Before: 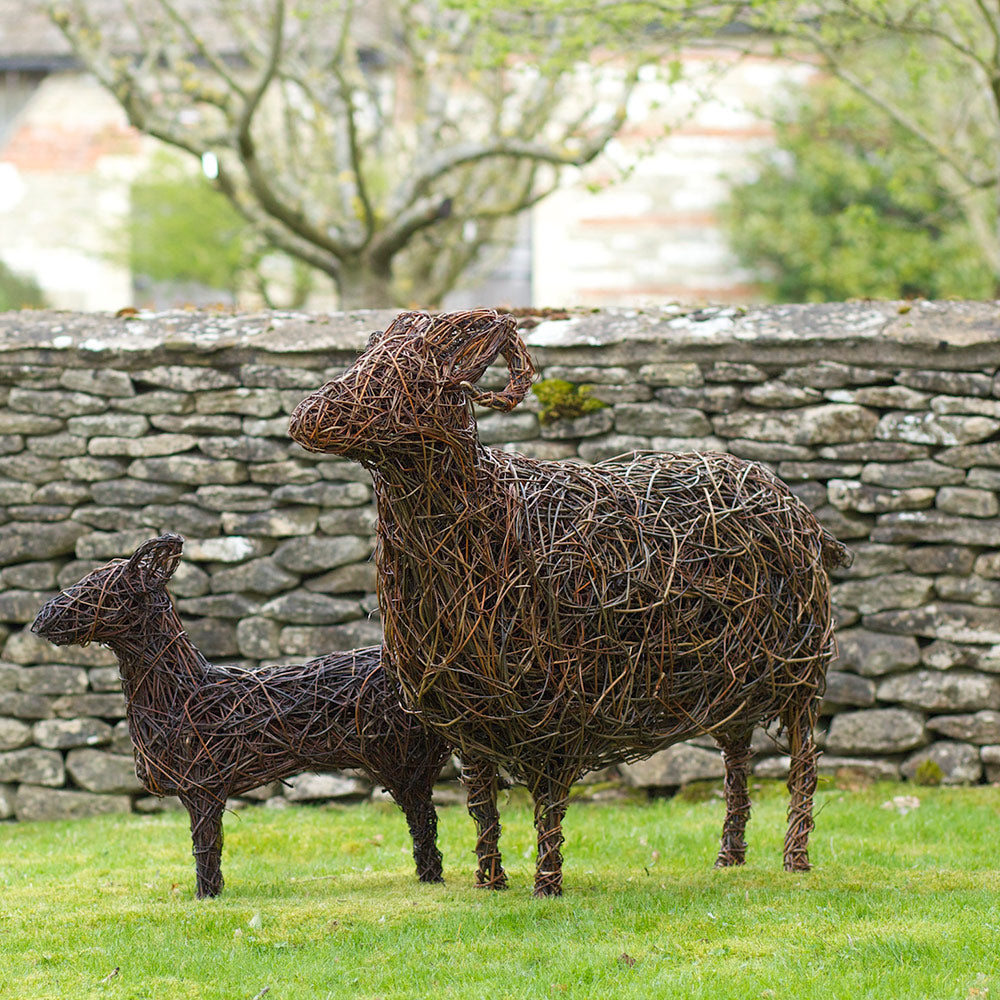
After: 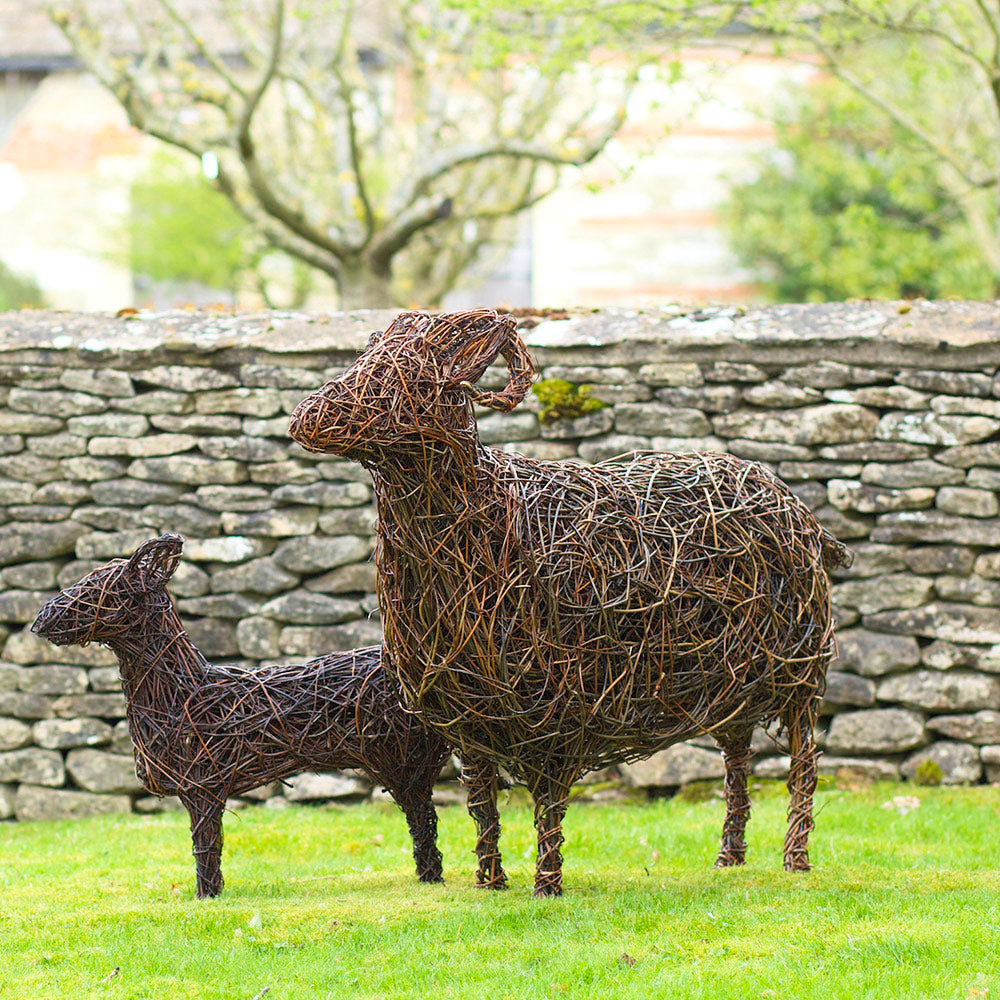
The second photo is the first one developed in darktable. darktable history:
contrast brightness saturation: contrast 0.205, brightness 0.165, saturation 0.226
